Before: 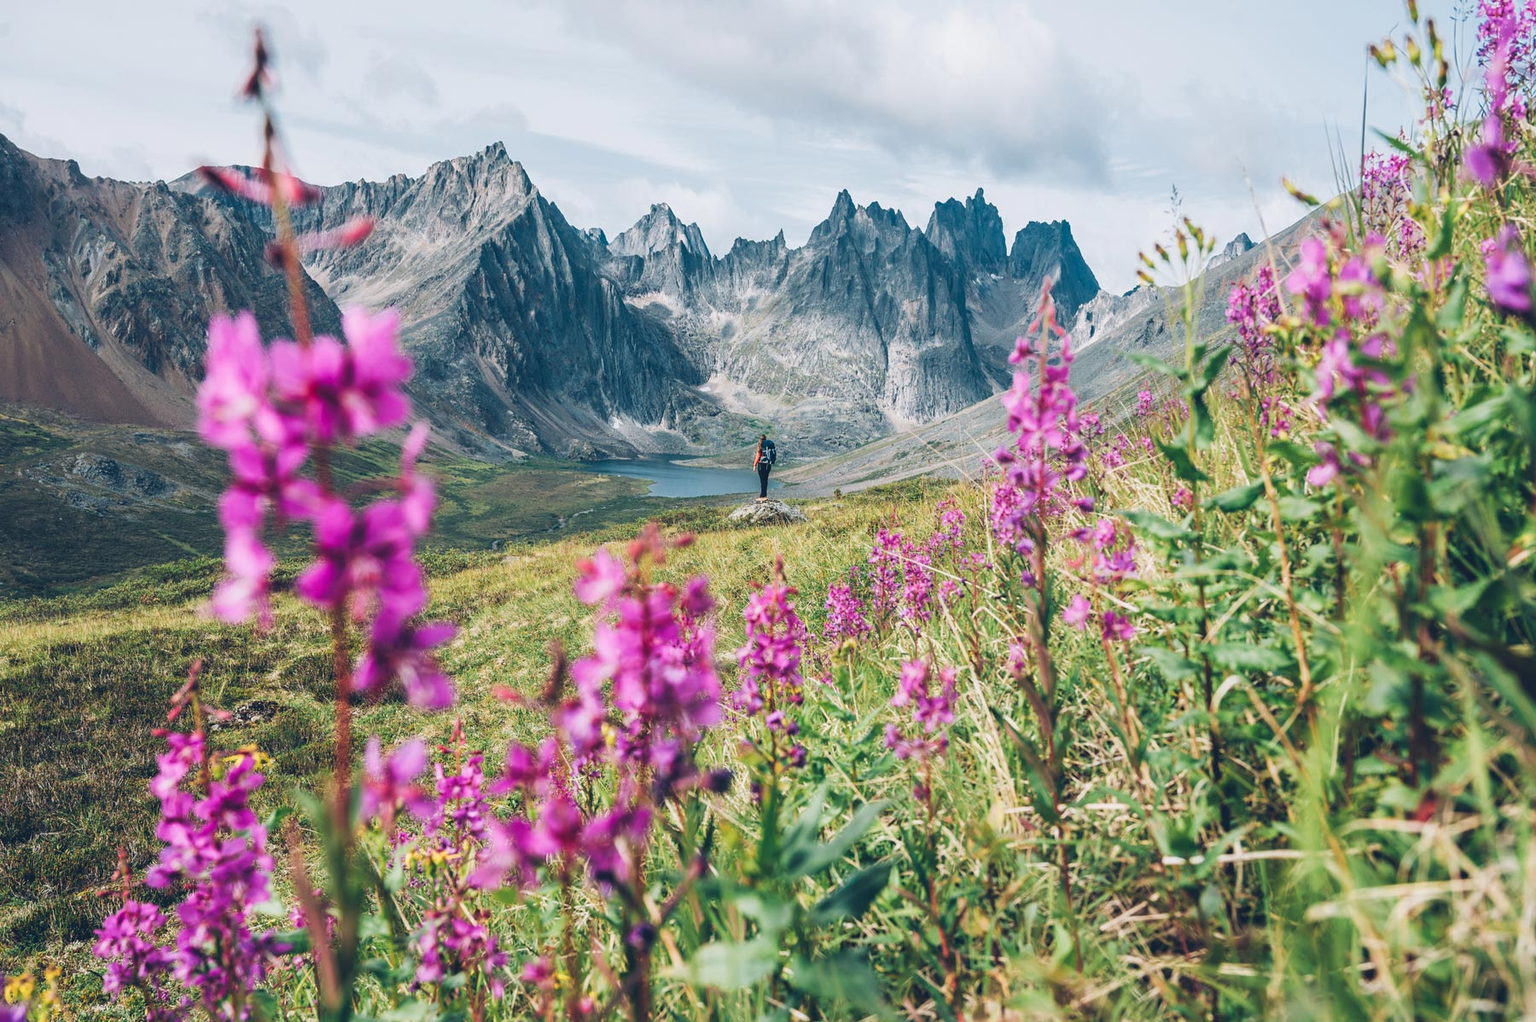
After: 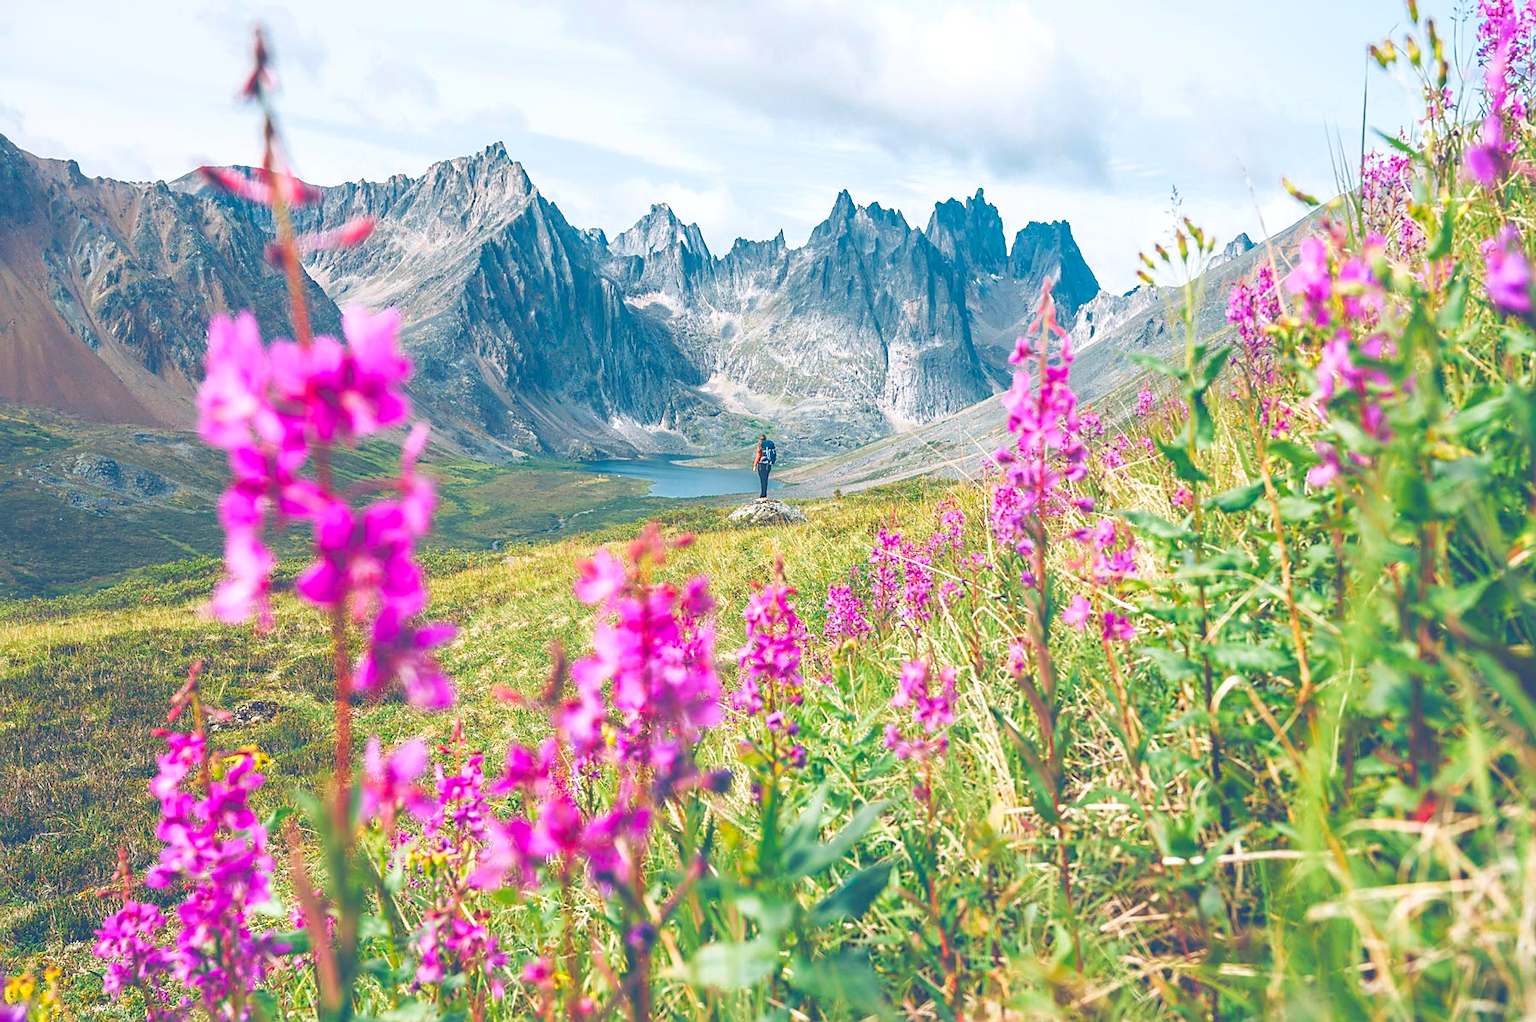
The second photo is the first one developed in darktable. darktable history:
tone equalizer: -8 EV 0.252 EV, -7 EV 0.381 EV, -6 EV 0.391 EV, -5 EV 0.241 EV, -3 EV -0.268 EV, -2 EV -0.395 EV, -1 EV -0.411 EV, +0 EV -0.235 EV, edges refinement/feathering 500, mask exposure compensation -1.57 EV, preserve details no
exposure: black level correction 0, exposure 1.106 EV, compensate highlight preservation false
sharpen: radius 1.881, amount 0.414, threshold 1.674
color balance rgb: perceptual saturation grading › global saturation 18.253%, perceptual brilliance grading › highlights 9.289%, perceptual brilliance grading › mid-tones 5.121%, contrast -29.624%
